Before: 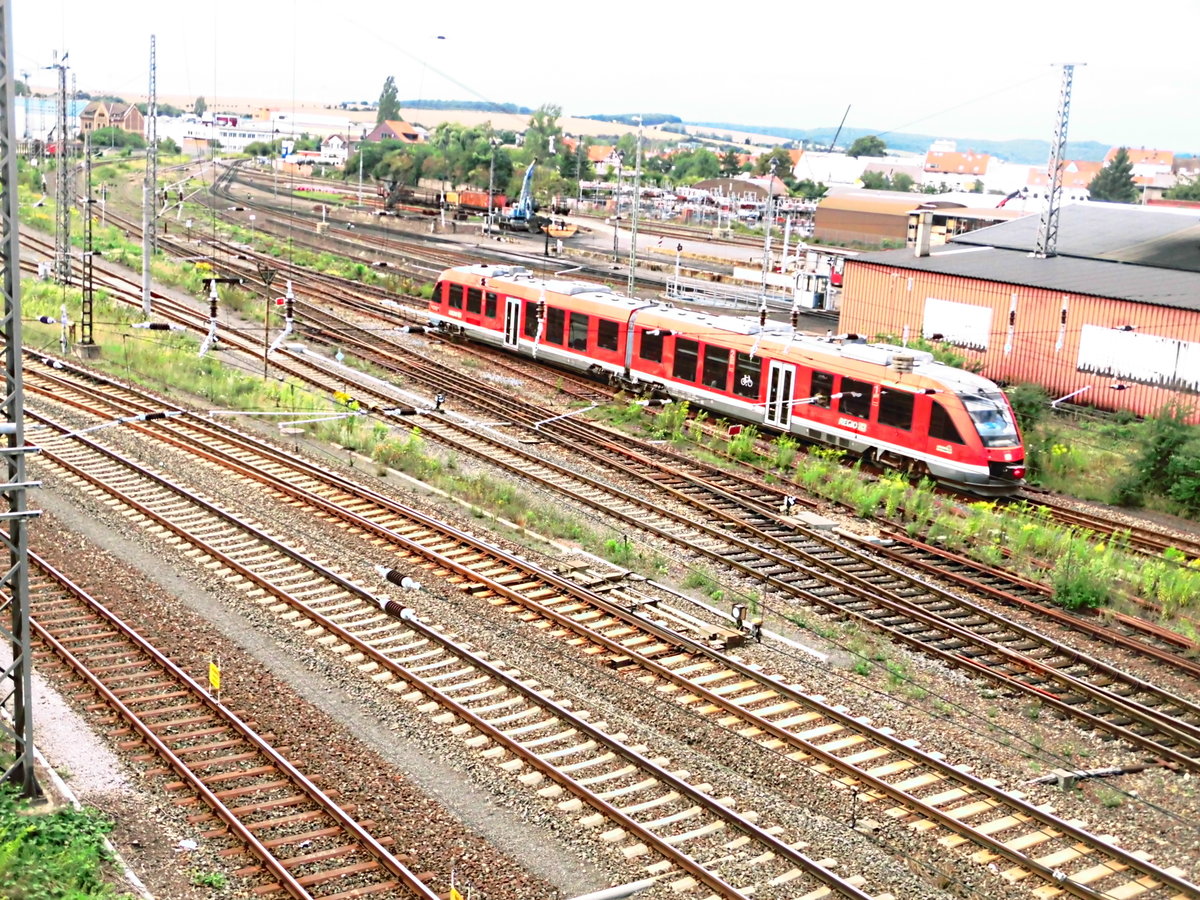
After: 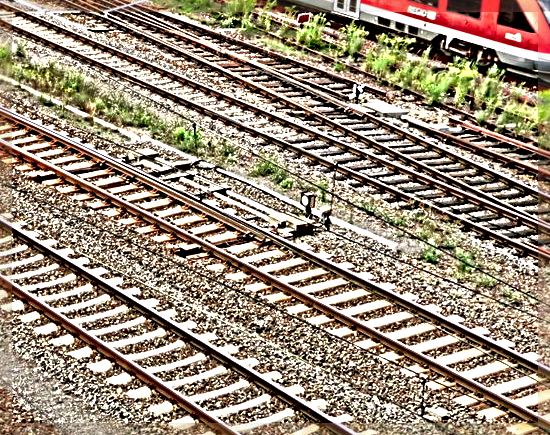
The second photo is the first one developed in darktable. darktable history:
local contrast: on, module defaults
sharpen: radius 6.3, amount 1.8, threshold 0
crop: left 35.976%, top 45.819%, right 18.162%, bottom 5.807%
shadows and highlights: shadows 20.91, highlights -82.73, soften with gaussian
